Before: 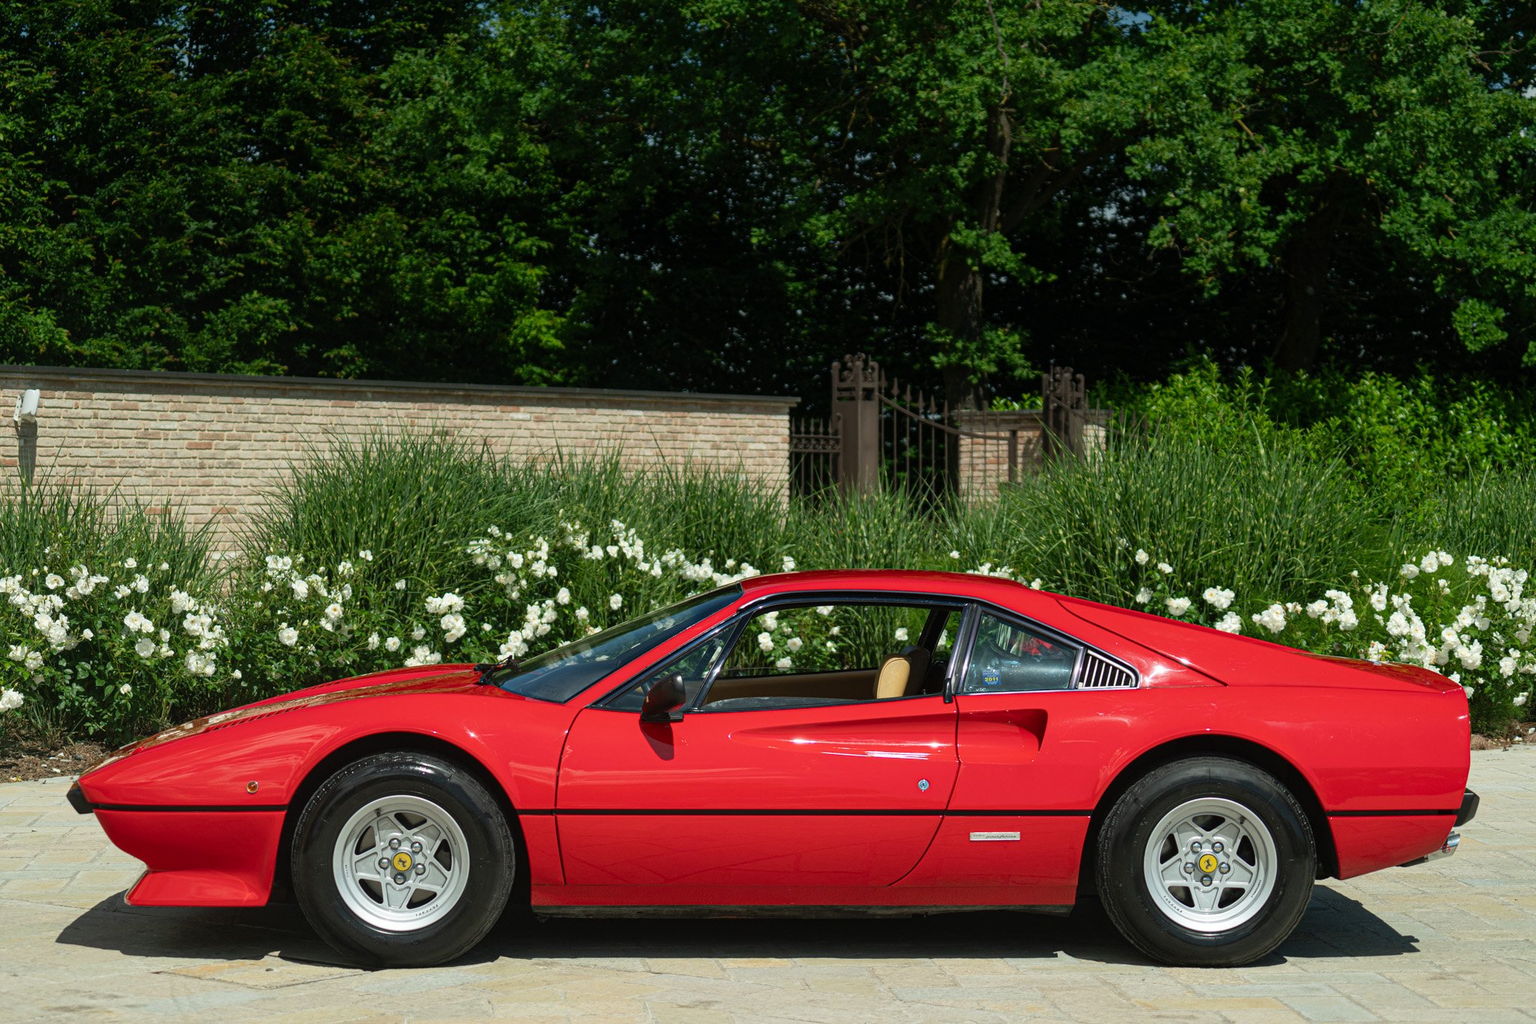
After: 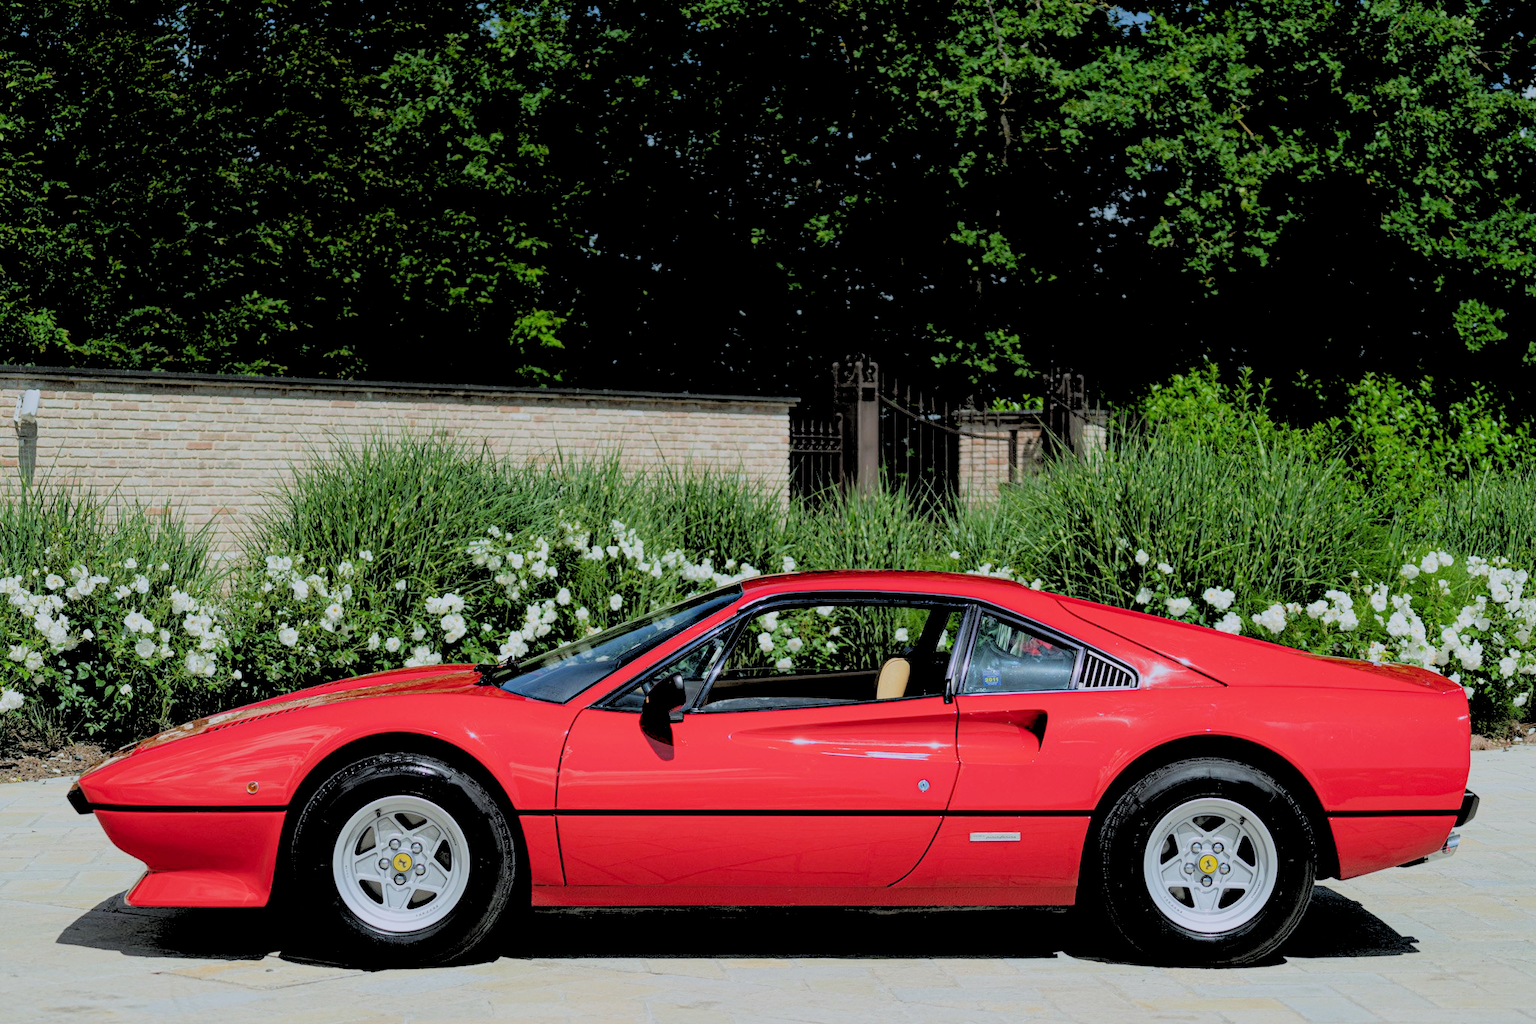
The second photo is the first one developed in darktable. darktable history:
filmic rgb: black relative exposure -7.65 EV, white relative exposure 4.56 EV, hardness 3.61
exposure: compensate highlight preservation false
white balance: red 0.967, blue 1.119, emerald 0.756
rgb levels: levels [[0.027, 0.429, 0.996], [0, 0.5, 1], [0, 0.5, 1]]
